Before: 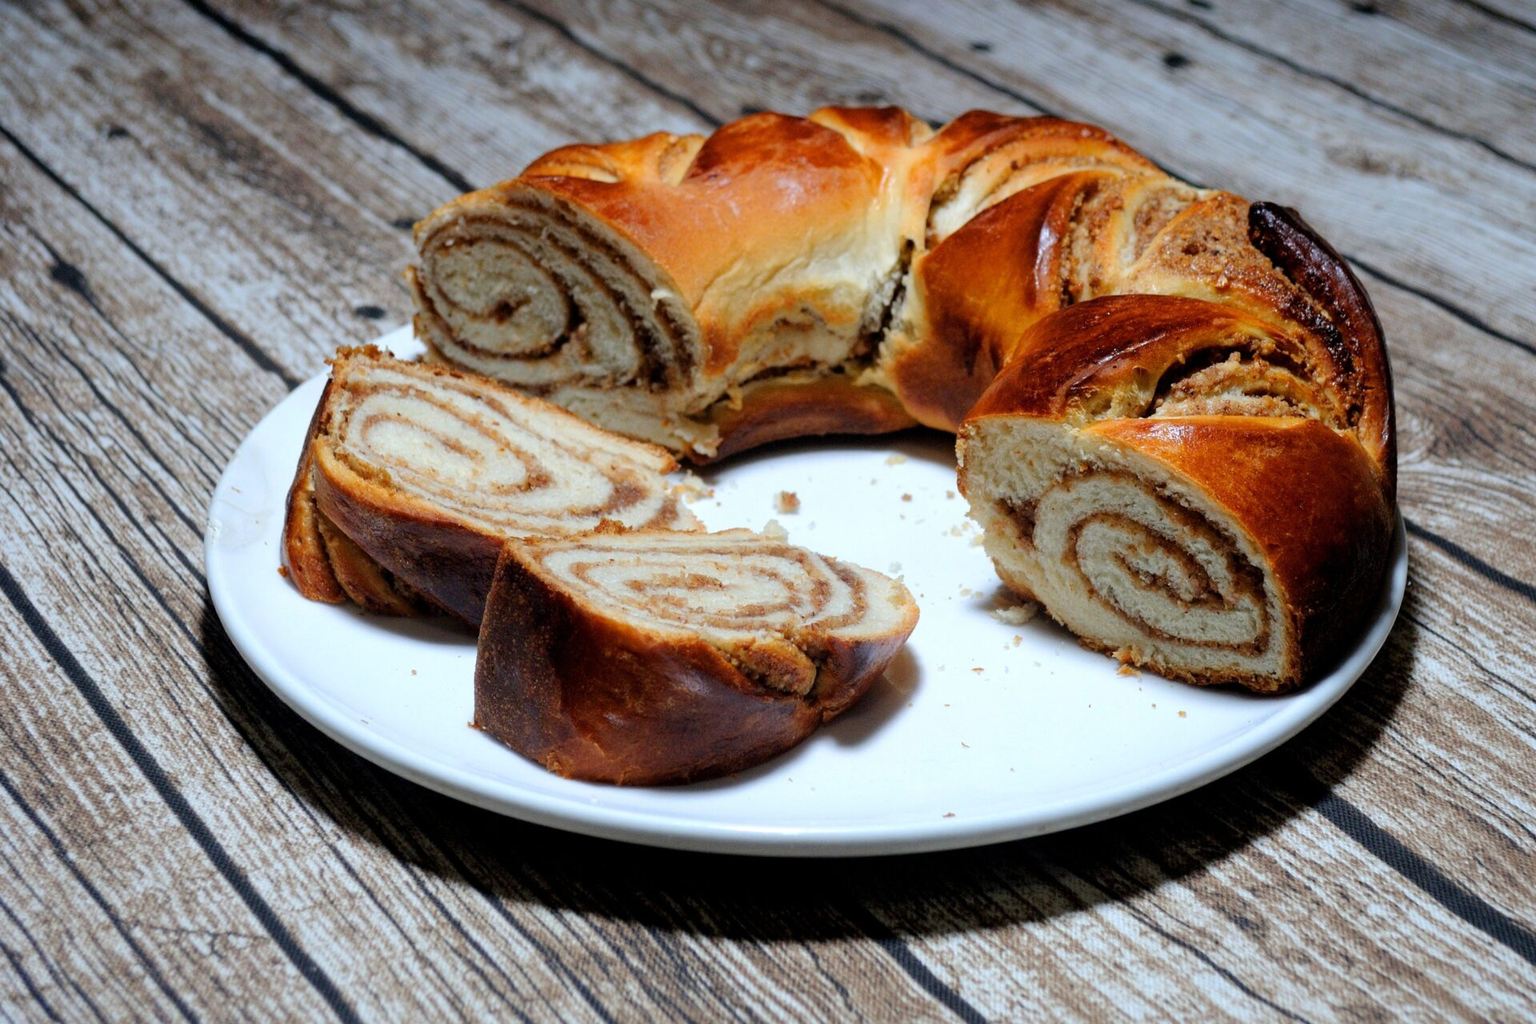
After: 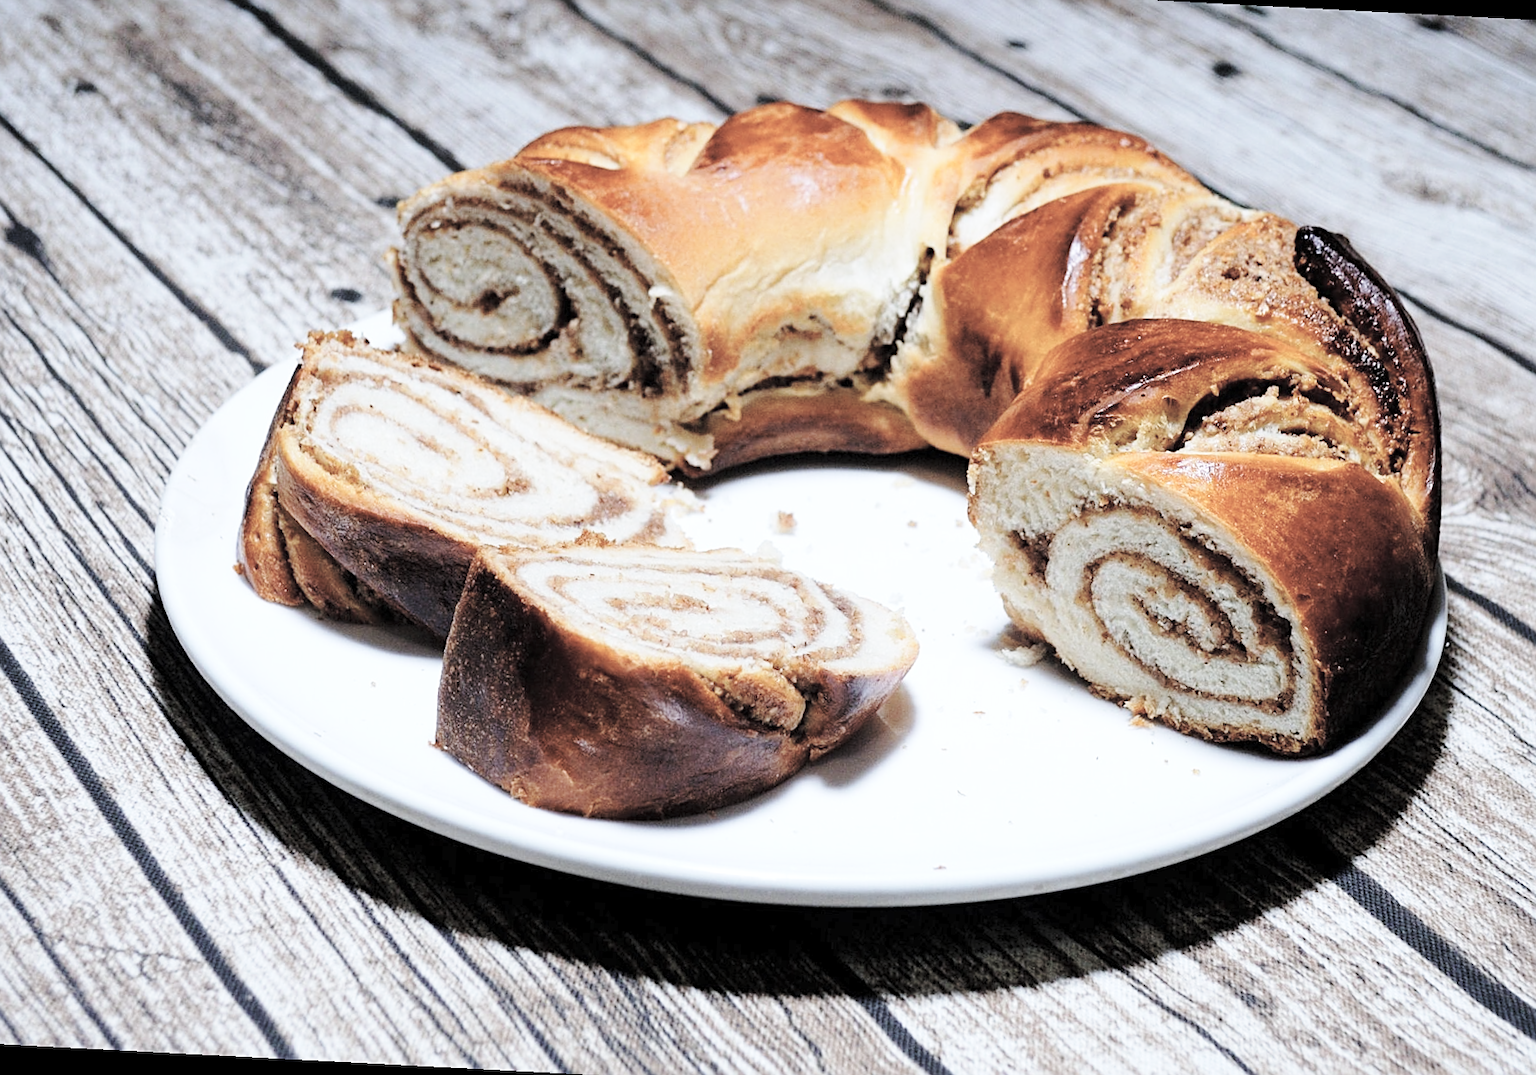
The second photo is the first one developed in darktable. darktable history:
crop and rotate: angle -2.98°, left 5.36%, top 5.164%, right 4.623%, bottom 4.124%
contrast brightness saturation: brightness 0.181, saturation -0.485
color calibration: illuminant as shot in camera, x 0.358, y 0.373, temperature 4628.91 K, saturation algorithm version 1 (2020)
sharpen: on, module defaults
base curve: curves: ch0 [(0, 0) (0.028, 0.03) (0.121, 0.232) (0.46, 0.748) (0.859, 0.968) (1, 1)], preserve colors none
